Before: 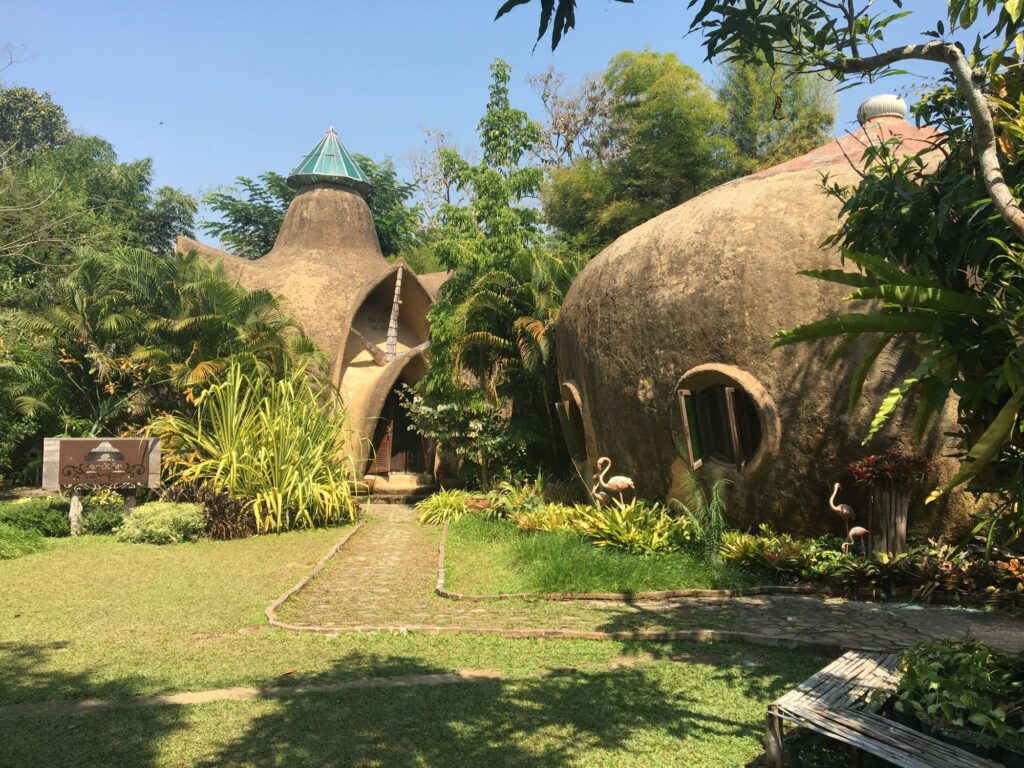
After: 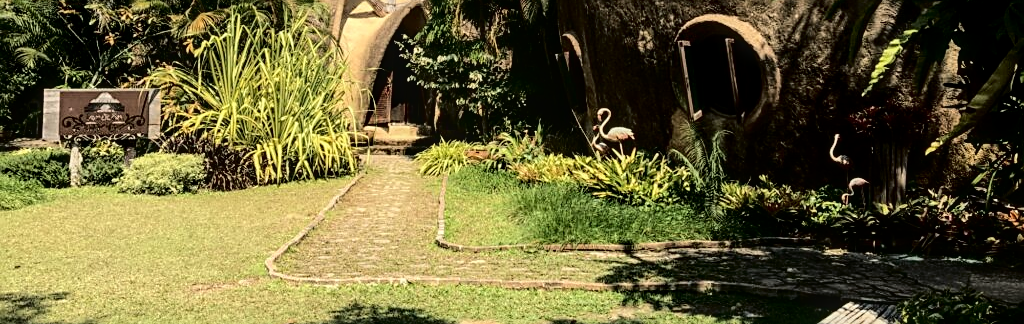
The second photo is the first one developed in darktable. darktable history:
sharpen: on, module defaults
crop: top 45.549%, bottom 12.165%
tone curve: curves: ch0 [(0, 0) (0.003, 0) (0.011, 0.001) (0.025, 0.003) (0.044, 0.005) (0.069, 0.012) (0.1, 0.023) (0.136, 0.039) (0.177, 0.088) (0.224, 0.15) (0.277, 0.24) (0.335, 0.337) (0.399, 0.437) (0.468, 0.535) (0.543, 0.629) (0.623, 0.71) (0.709, 0.782) (0.801, 0.856) (0.898, 0.94) (1, 1)], color space Lab, independent channels, preserve colors none
local contrast: on, module defaults
tone equalizer: -8 EV -1.12 EV, -7 EV -0.993 EV, -6 EV -0.835 EV, -5 EV -0.614 EV, -3 EV 0.57 EV, -2 EV 0.853 EV, -1 EV 0.988 EV, +0 EV 1.08 EV, mask exposure compensation -0.494 EV
exposure: exposure -0.916 EV, compensate exposure bias true, compensate highlight preservation false
